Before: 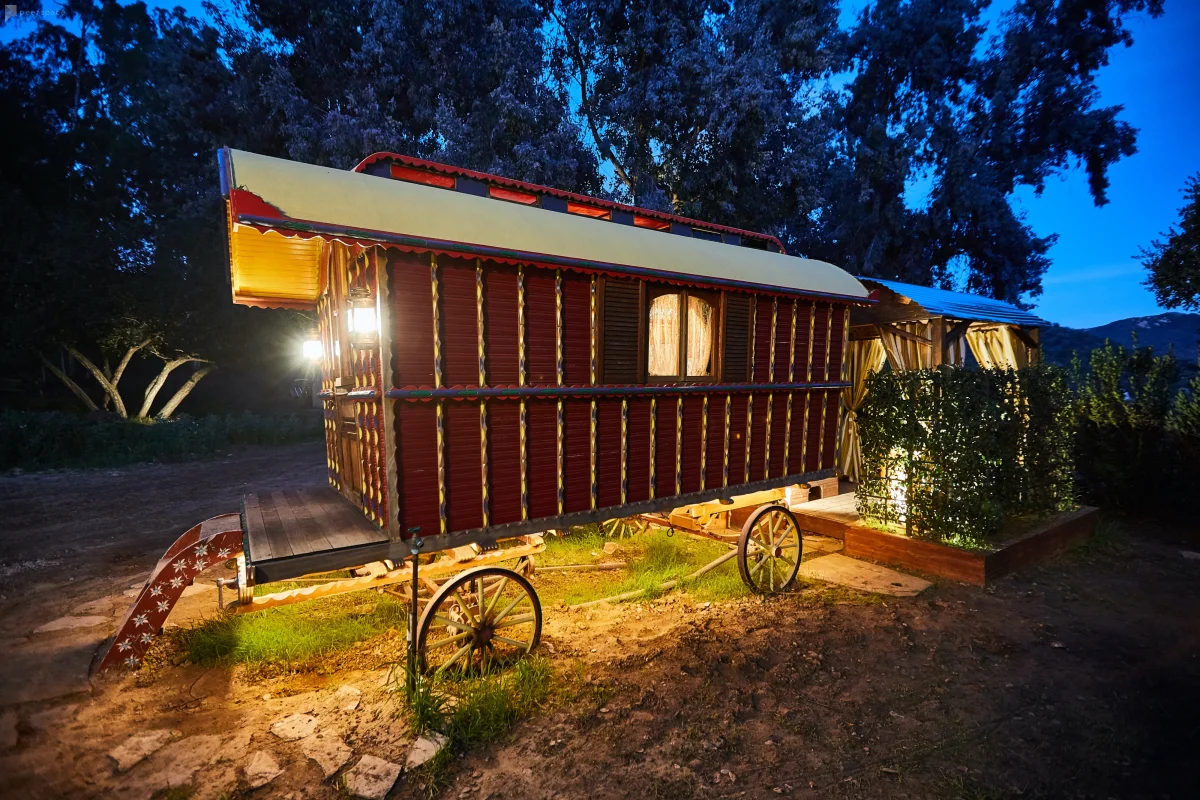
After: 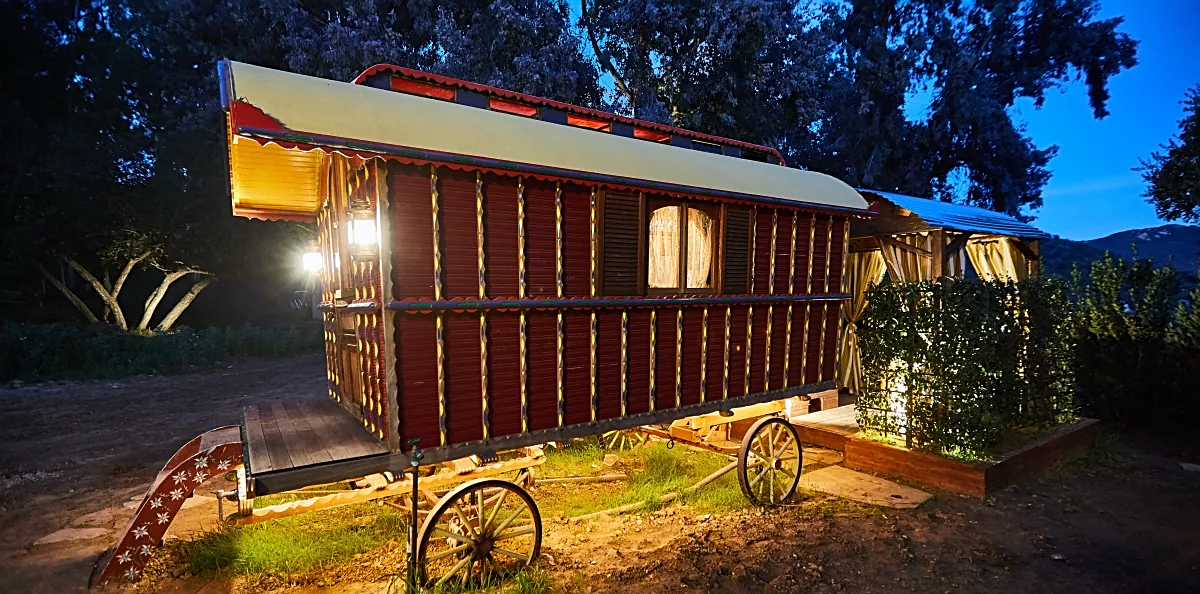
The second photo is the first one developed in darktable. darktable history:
sharpen: on, module defaults
crop: top 11.062%, bottom 13.953%
